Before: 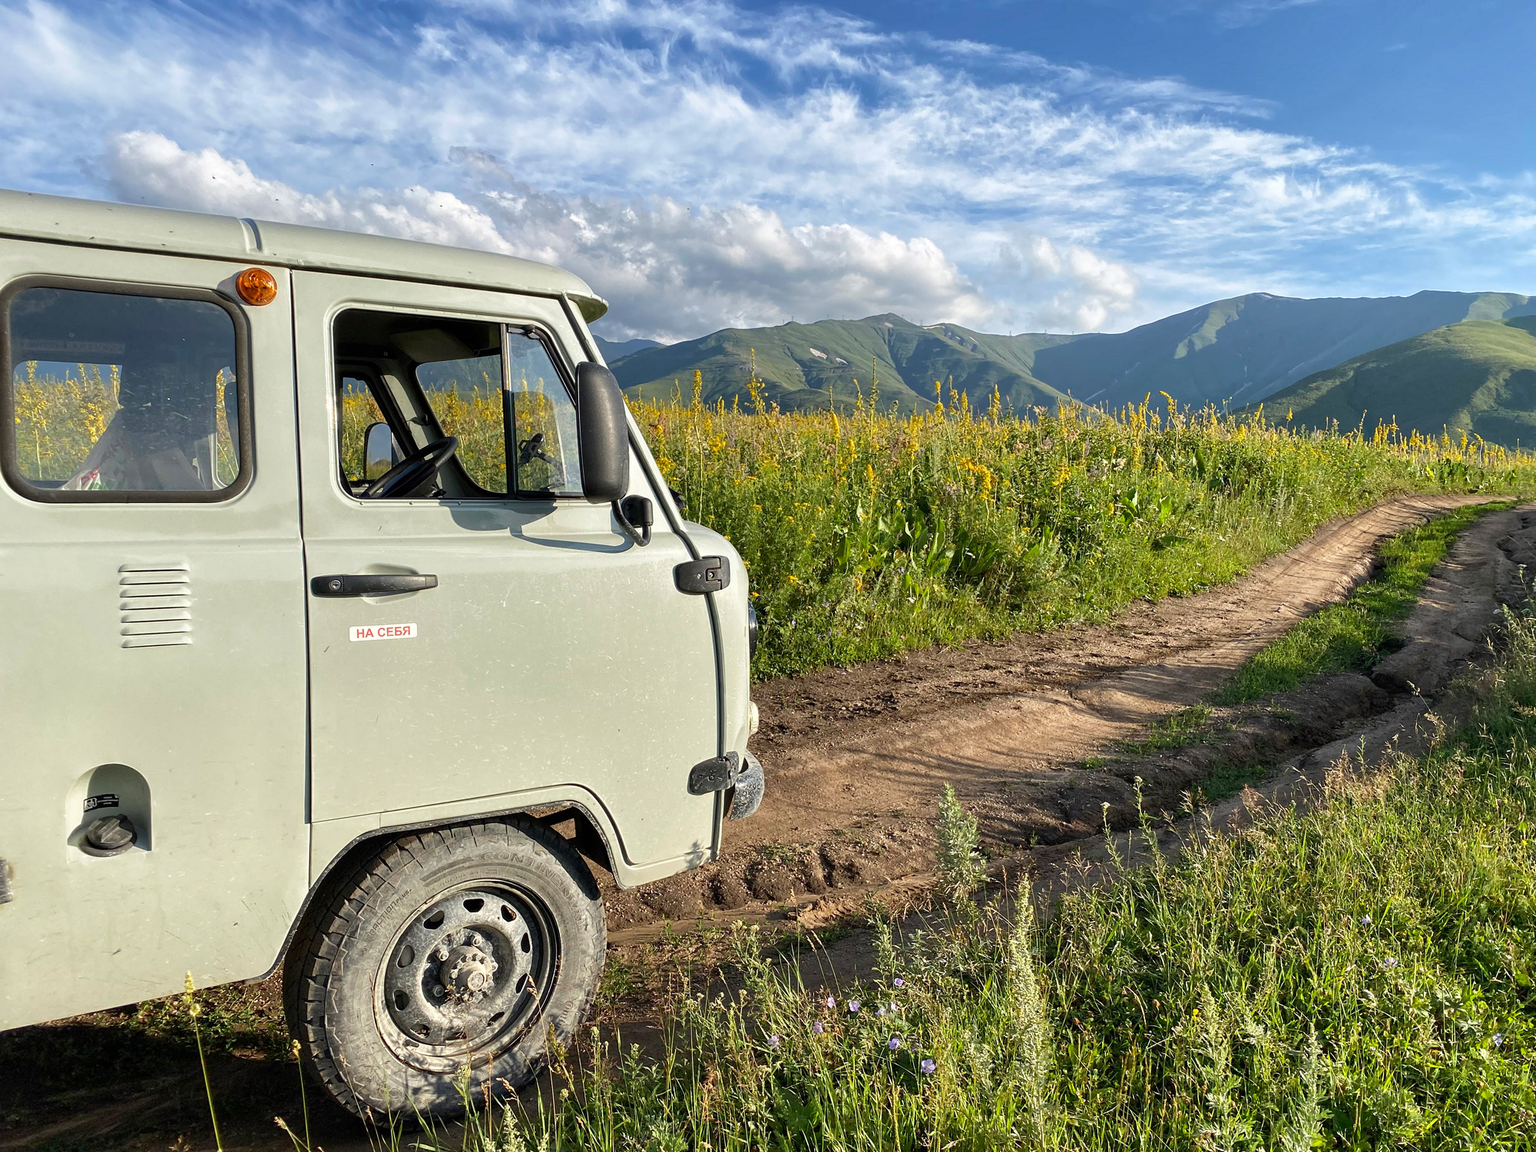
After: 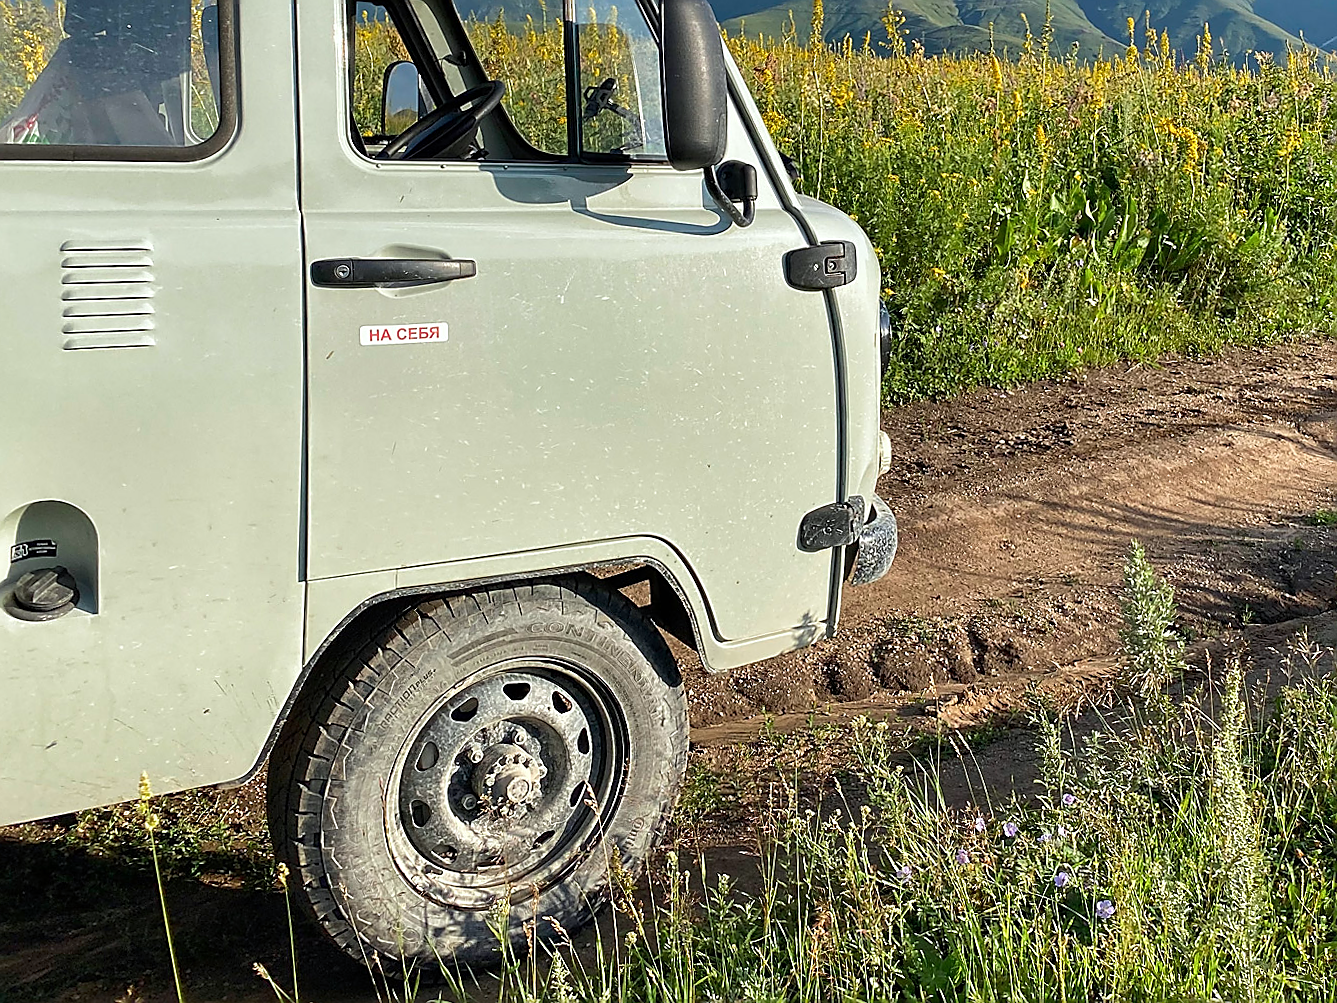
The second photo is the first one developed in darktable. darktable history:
white balance: red 1.045, blue 0.932
crop and rotate: angle -0.82°, left 3.85%, top 31.828%, right 27.992%
color calibration: x 0.37, y 0.382, temperature 4313.32 K
color contrast: green-magenta contrast 1.1, blue-yellow contrast 1.1, unbound 0
sharpen: radius 1.4, amount 1.25, threshold 0.7
